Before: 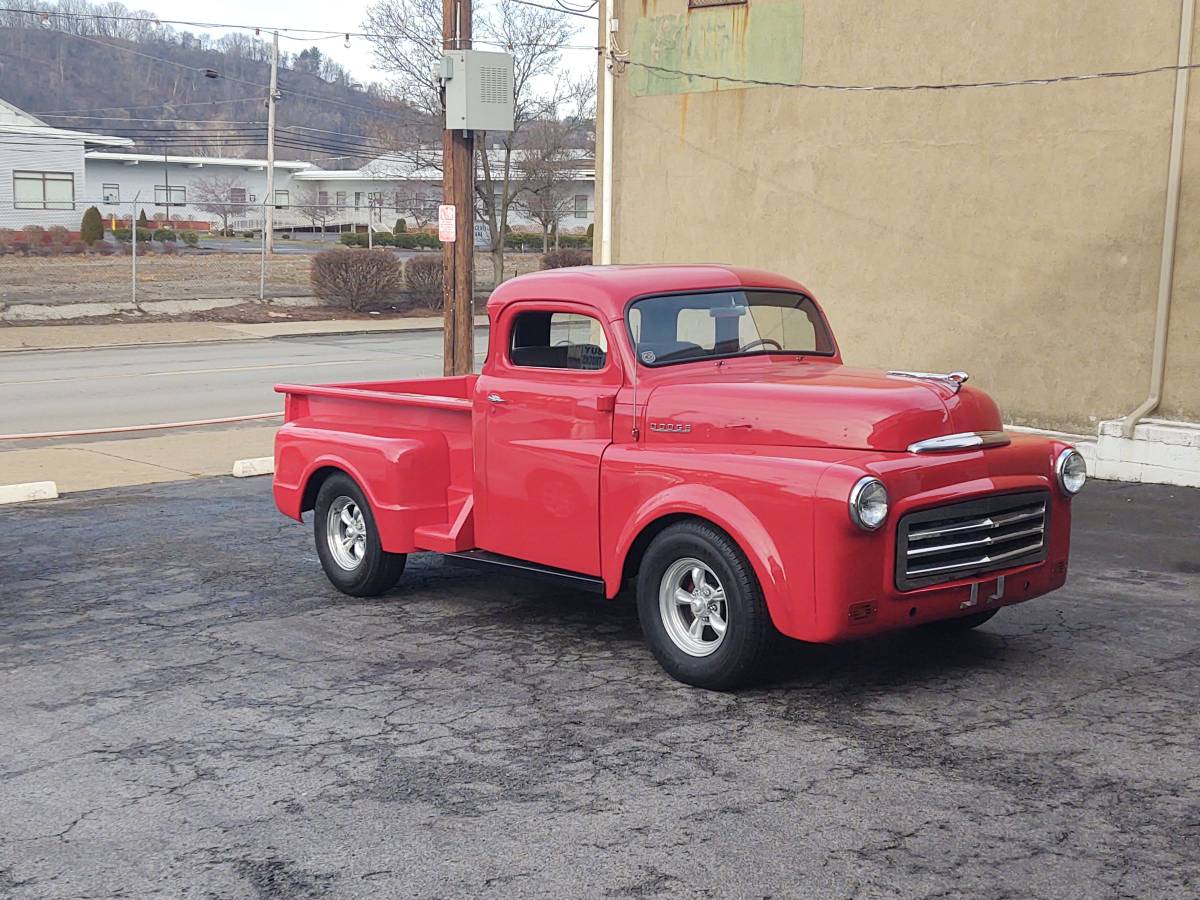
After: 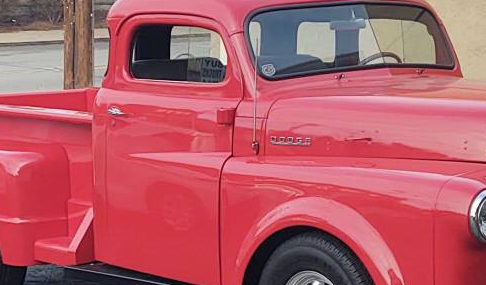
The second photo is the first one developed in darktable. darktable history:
crop: left 31.672%, top 31.907%, right 27.802%, bottom 36.344%
